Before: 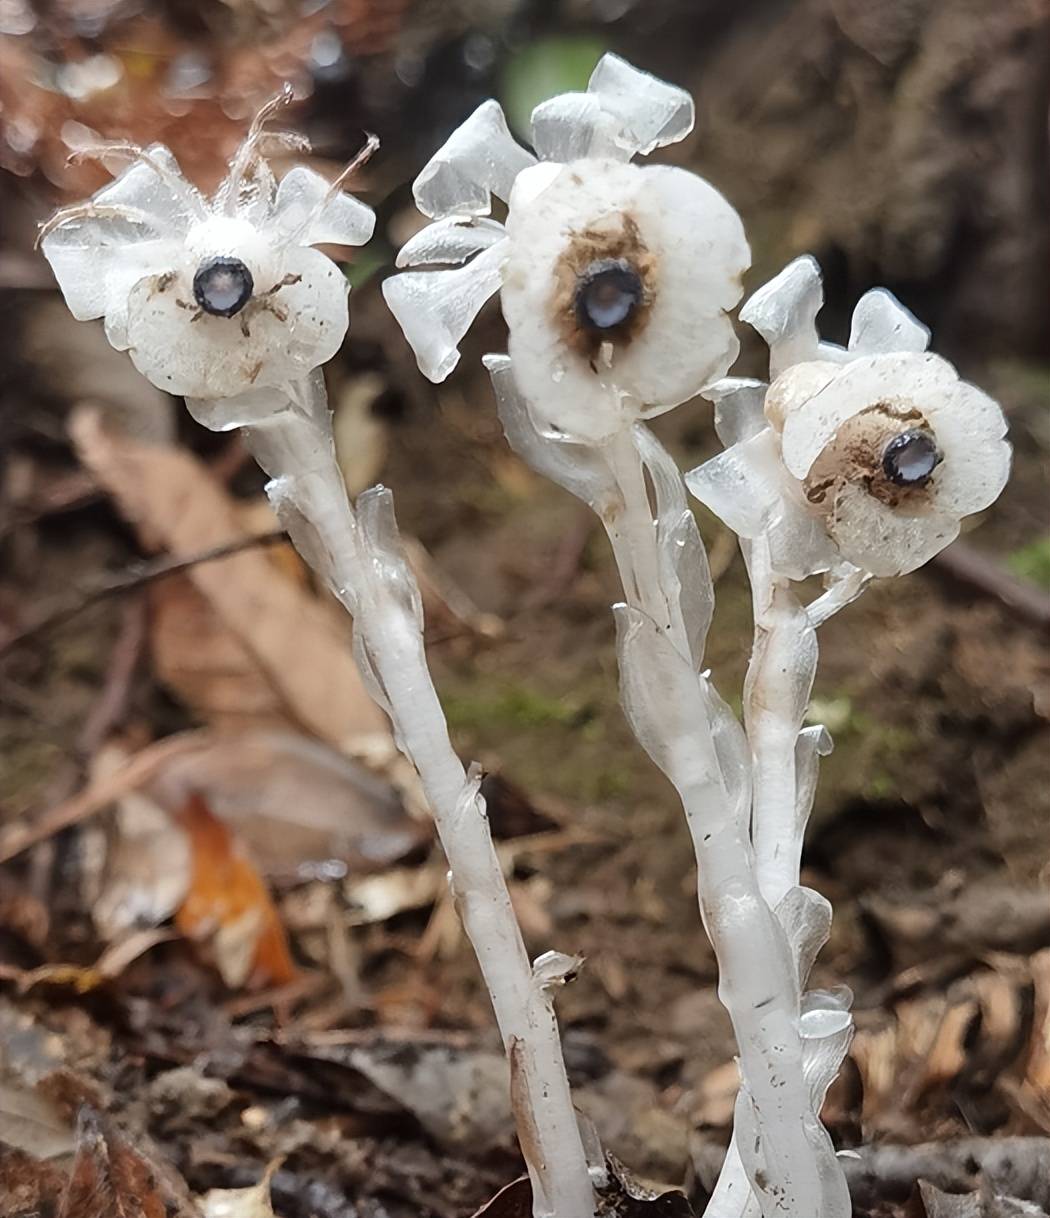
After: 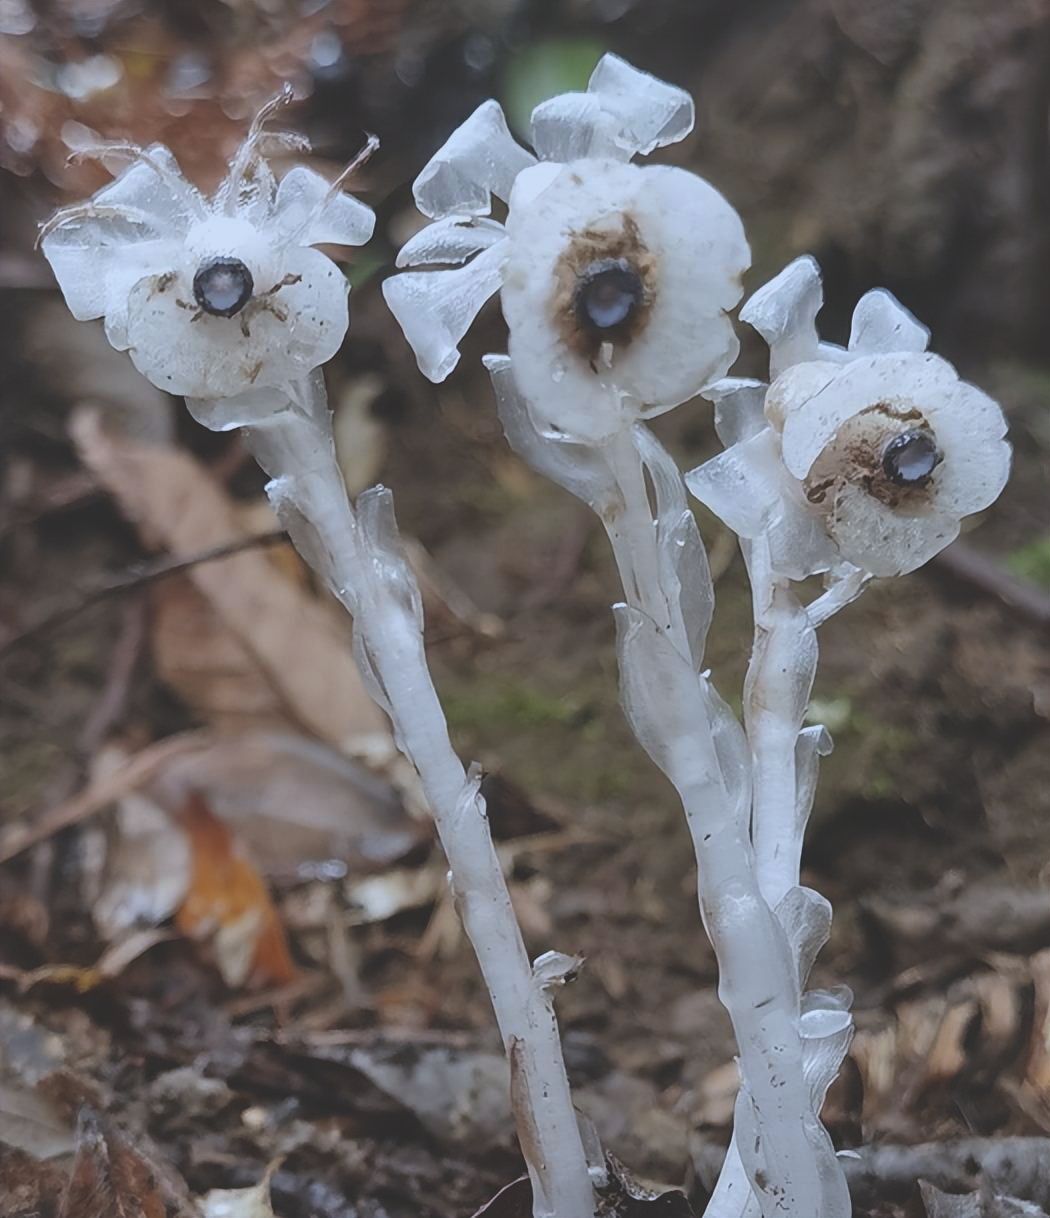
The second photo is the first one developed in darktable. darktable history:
exposure: black level correction -0.036, exposure -0.497 EV, compensate highlight preservation false
white balance: red 0.926, green 1.003, blue 1.133
